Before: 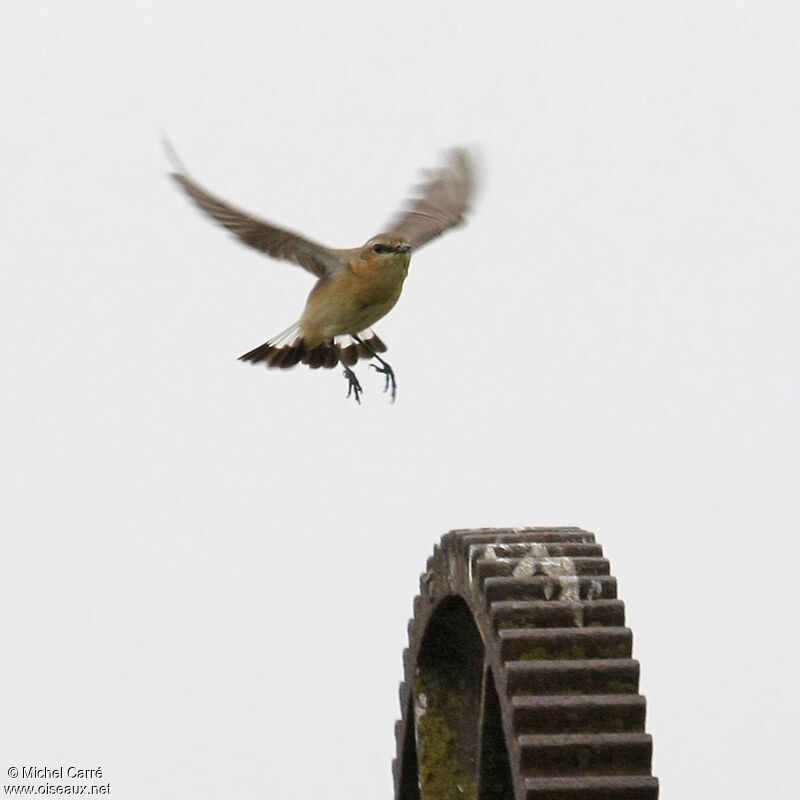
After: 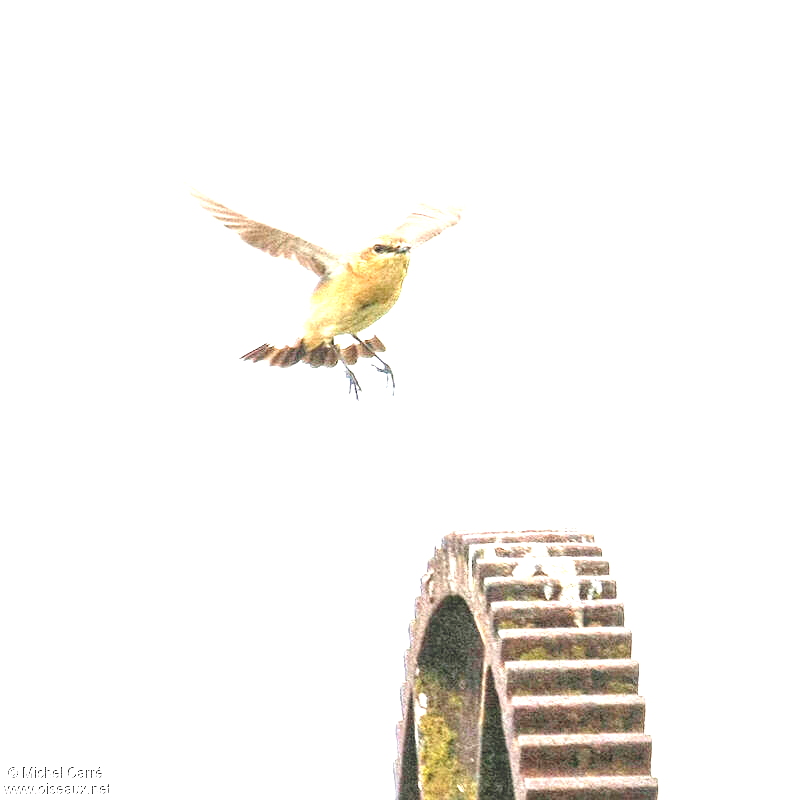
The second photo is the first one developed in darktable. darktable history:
exposure: exposure 2.224 EV, compensate highlight preservation false
sharpen: radius 1.276, amount 0.289, threshold 0.074
local contrast: on, module defaults
